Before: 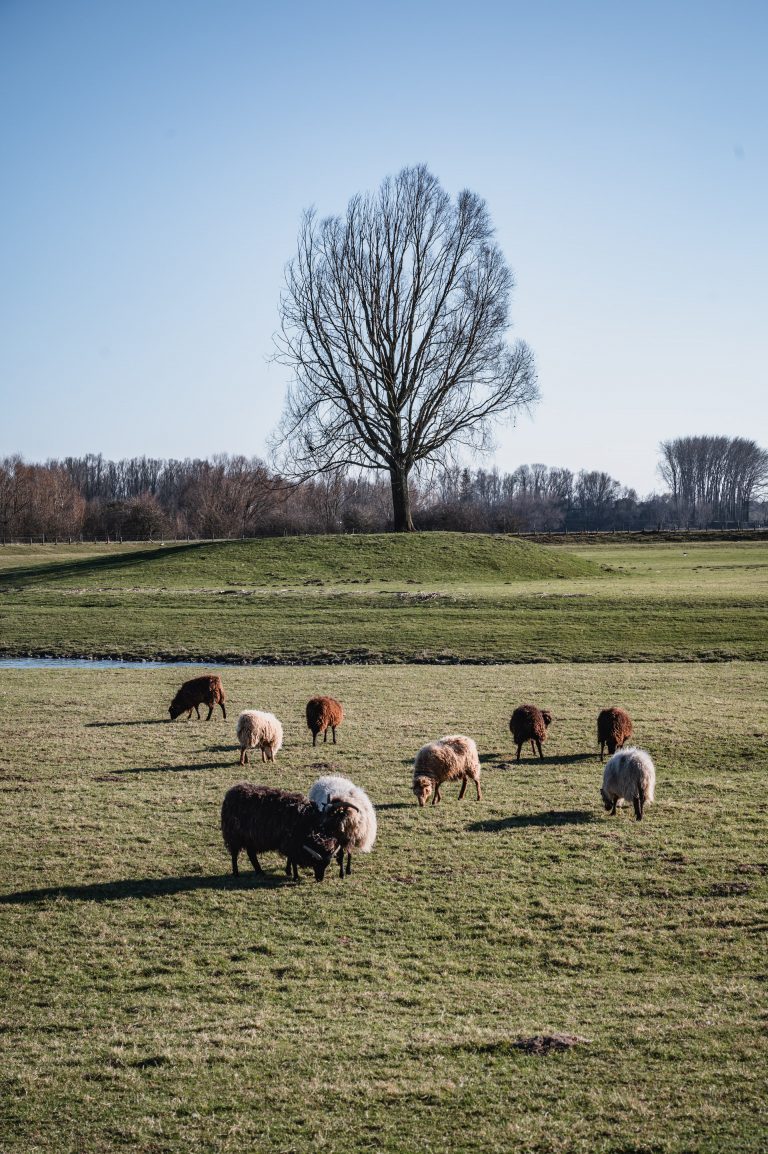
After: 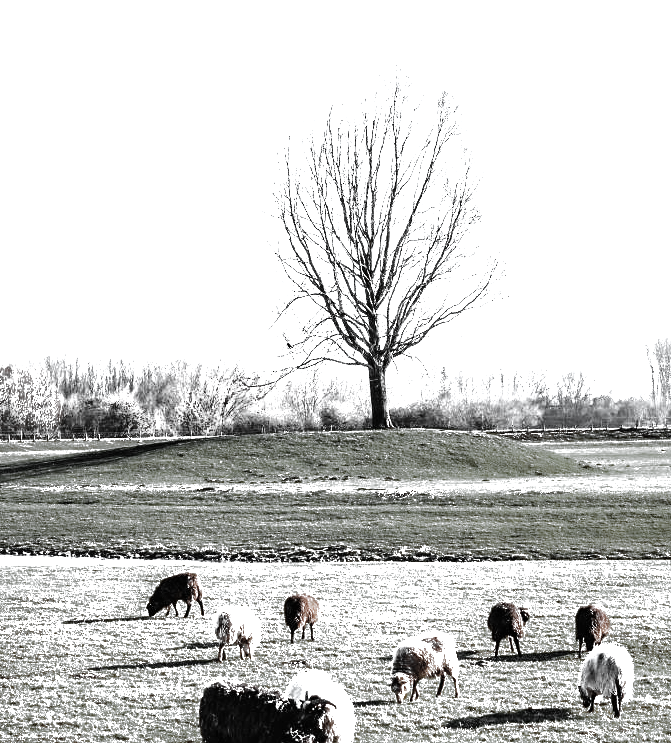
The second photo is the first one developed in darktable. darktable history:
color correction: highlights a* -8.84, highlights b* -23.14
exposure: black level correction 0, exposure 1.2 EV, compensate highlight preservation false
crop: left 2.988%, top 8.972%, right 9.626%, bottom 26.628%
color zones: curves: ch0 [(0, 0.613) (0.01, 0.613) (0.245, 0.448) (0.498, 0.529) (0.642, 0.665) (0.879, 0.777) (0.99, 0.613)]; ch1 [(0, 0.035) (0.121, 0.189) (0.259, 0.197) (0.415, 0.061) (0.589, 0.022) (0.732, 0.022) (0.857, 0.026) (0.991, 0.053)], process mode strong
filmic rgb: middle gray luminance 29.12%, black relative exposure -10.37 EV, white relative exposure 5.47 EV, target black luminance 0%, hardness 3.94, latitude 1.47%, contrast 1.128, highlights saturation mix 3.86%, shadows ↔ highlights balance 15.86%, preserve chrominance no, color science v5 (2021)
